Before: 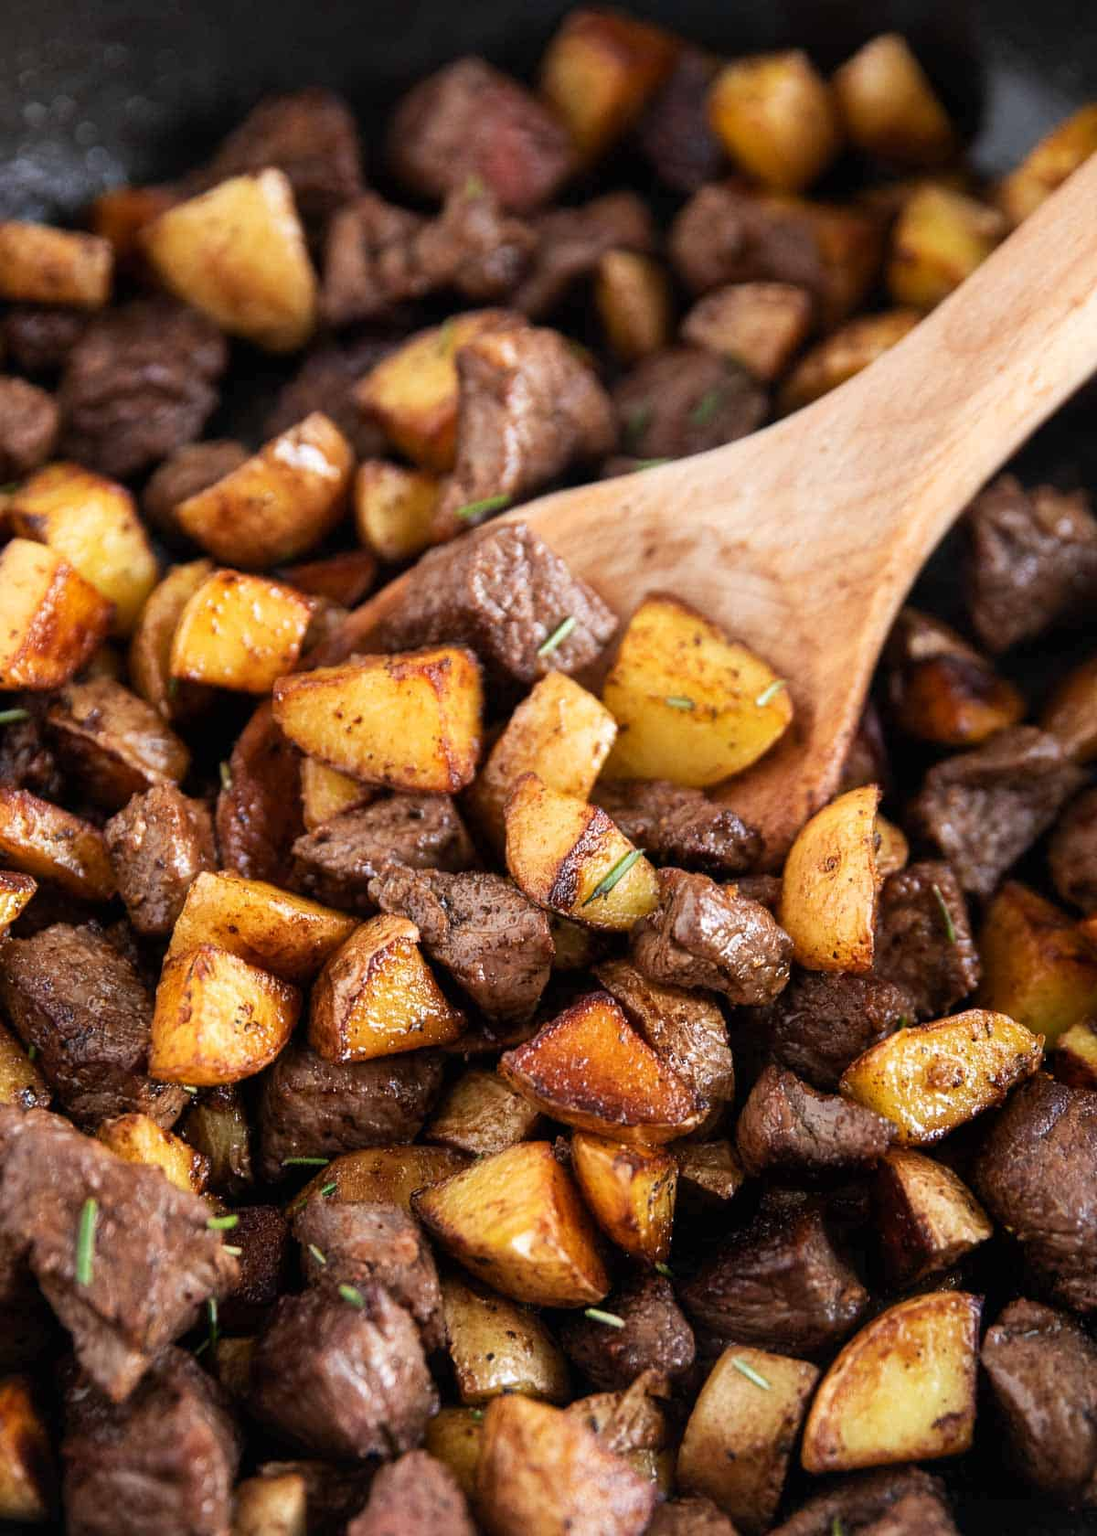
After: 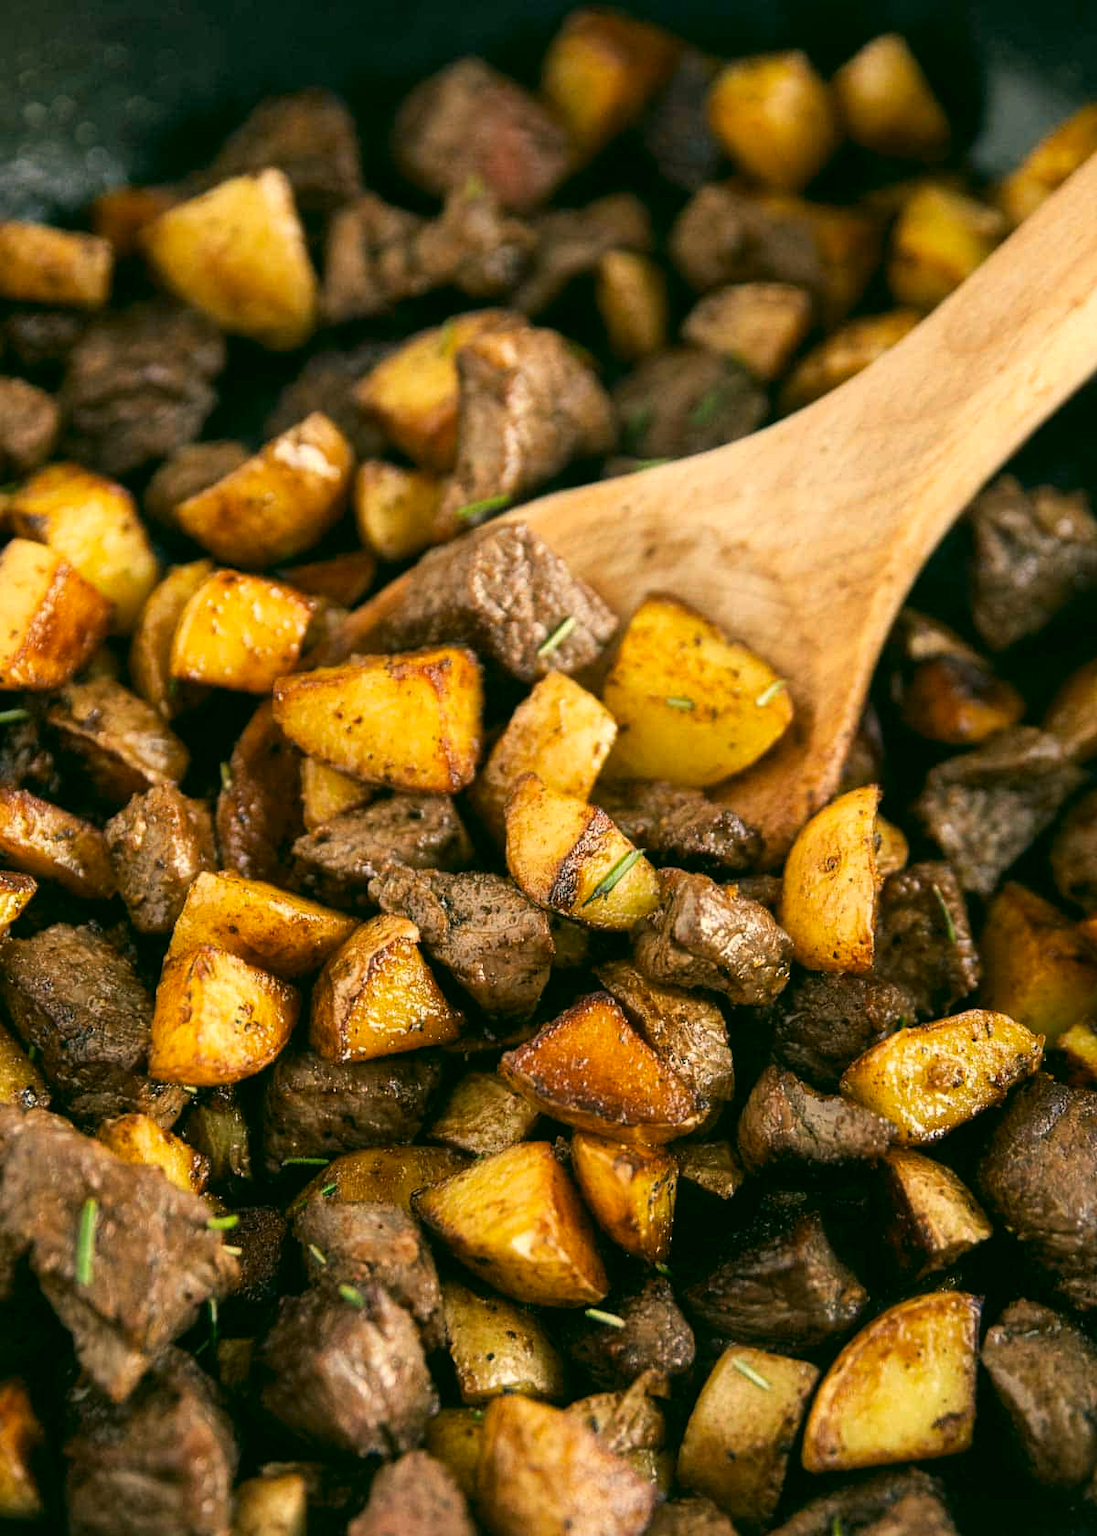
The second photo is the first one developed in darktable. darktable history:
color correction: highlights a* 5.33, highlights b* 23.54, shadows a* -16.19, shadows b* 3.84
